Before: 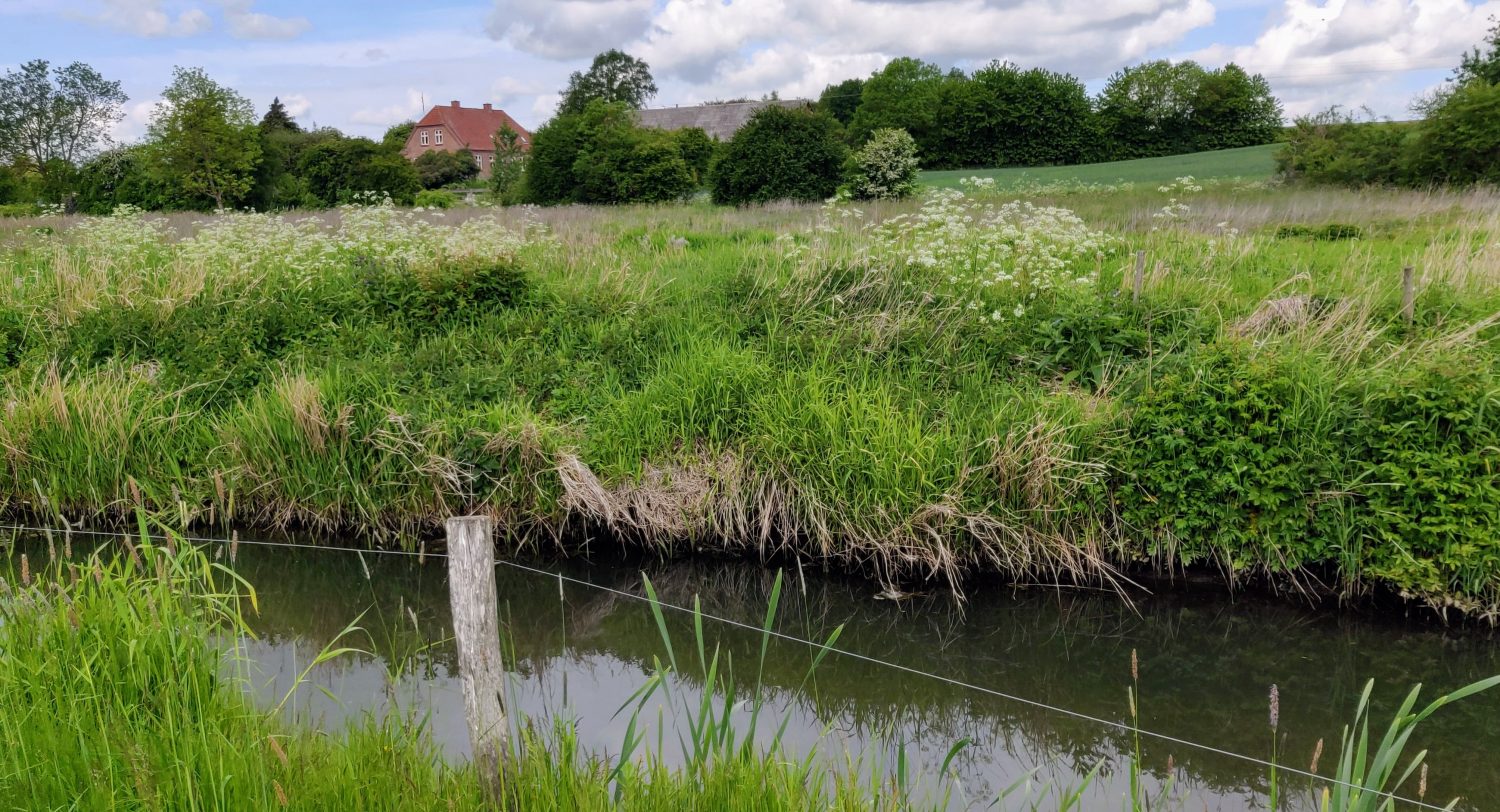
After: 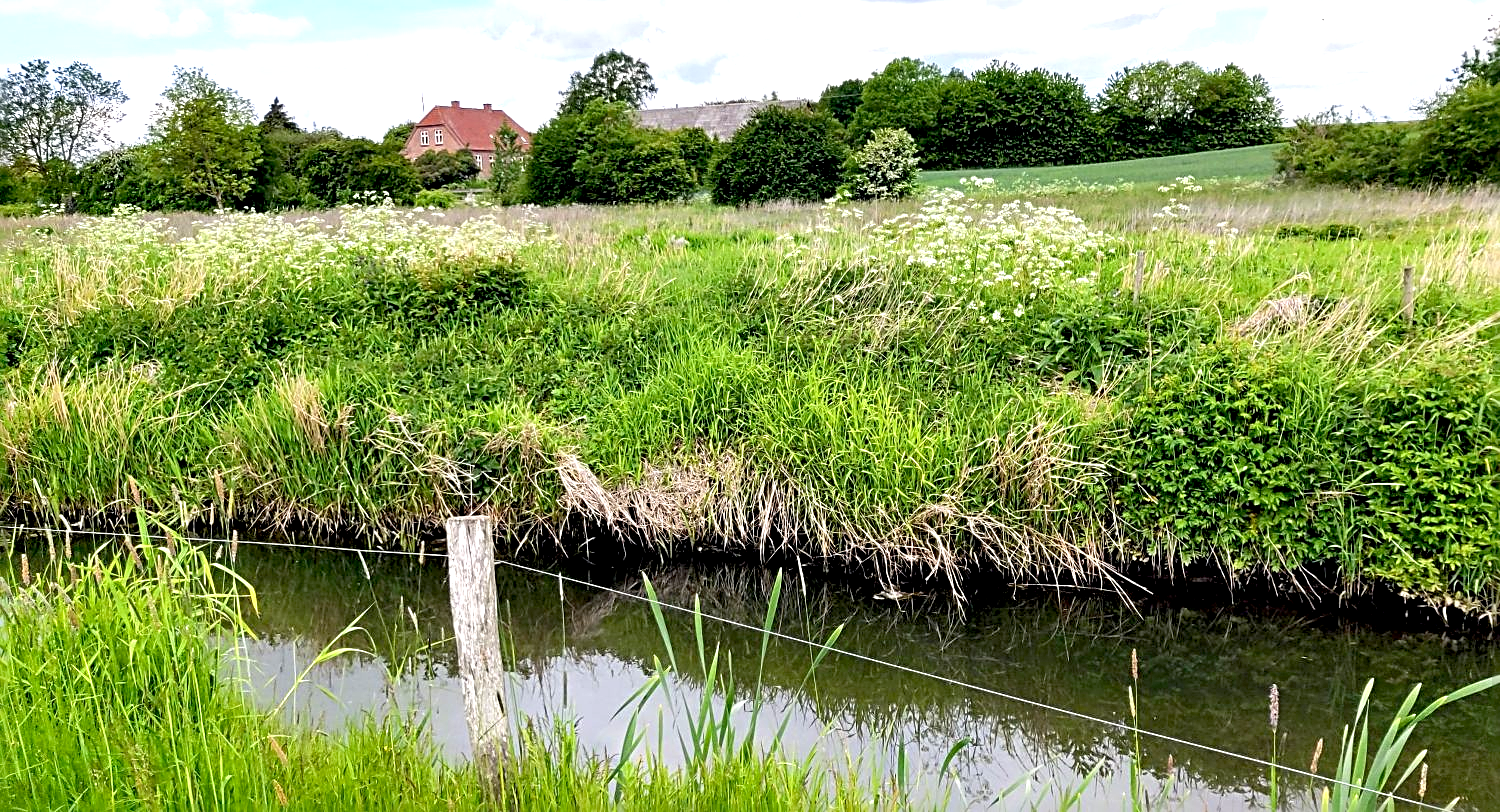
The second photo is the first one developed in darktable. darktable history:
sharpen: radius 2.812, amount 0.72
exposure: black level correction 0.008, exposure 0.985 EV, compensate highlight preservation false
